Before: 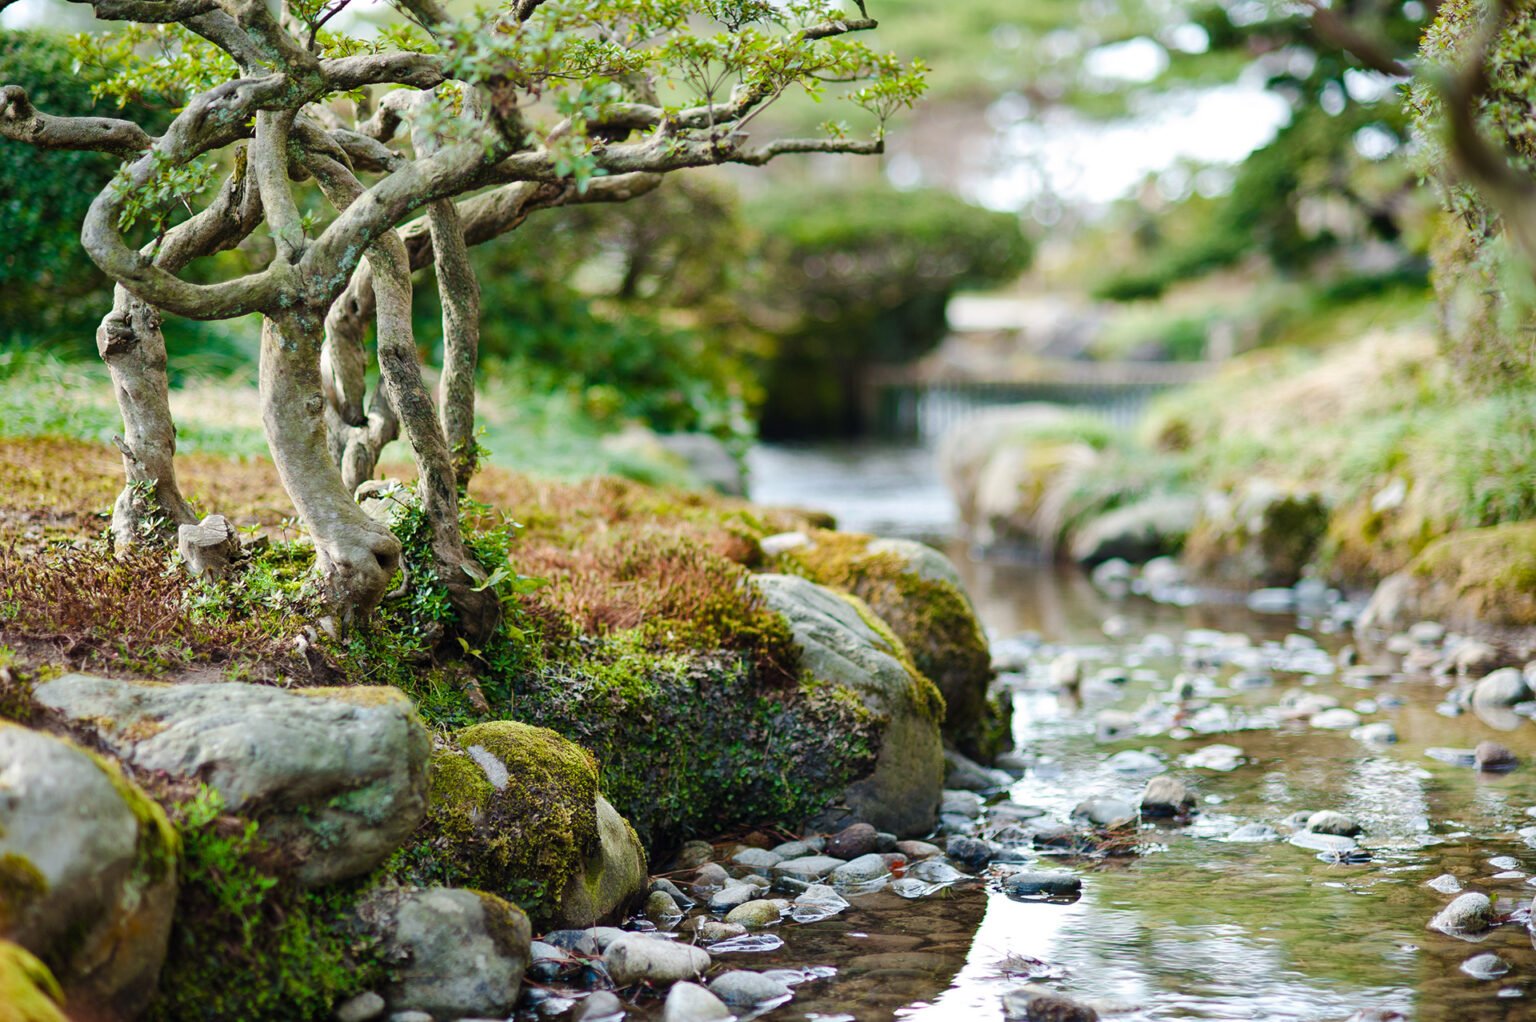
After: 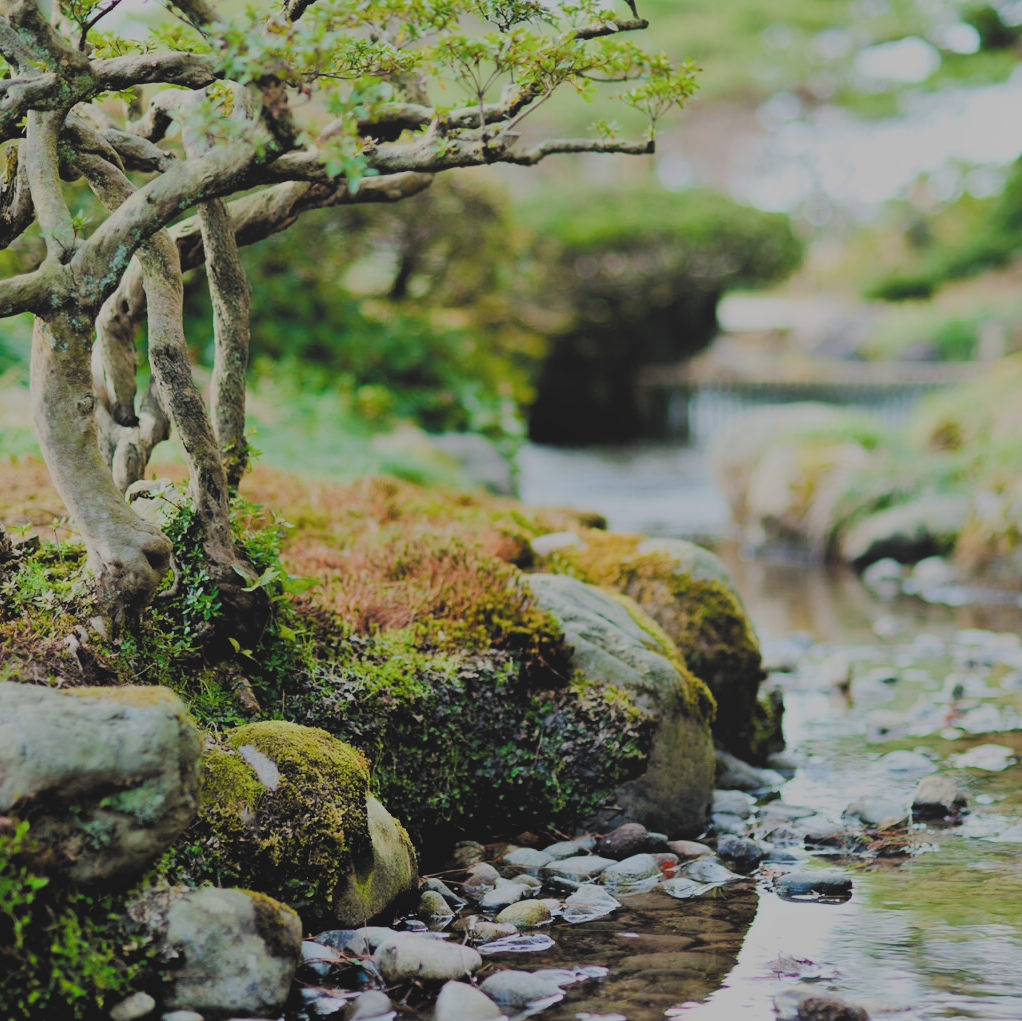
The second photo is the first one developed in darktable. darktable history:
crop and rotate: left 14.917%, right 18.512%
shadows and highlights: soften with gaussian
filmic rgb: black relative exposure -4.2 EV, white relative exposure 5.13 EV, threshold 2.99 EV, structure ↔ texture 99.26%, hardness 2.04, contrast 1.173, color science v5 (2021), contrast in shadows safe, contrast in highlights safe, enable highlight reconstruction true
local contrast: detail 72%
